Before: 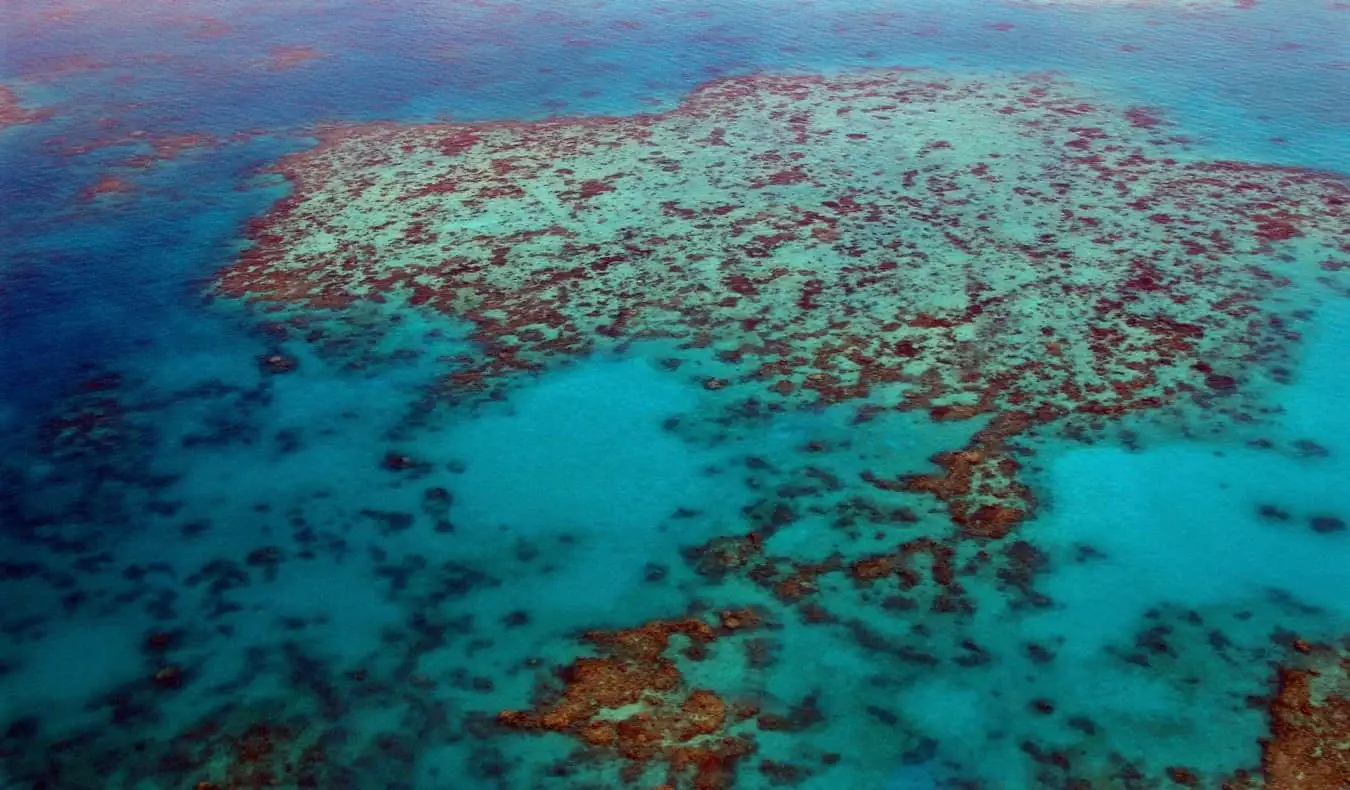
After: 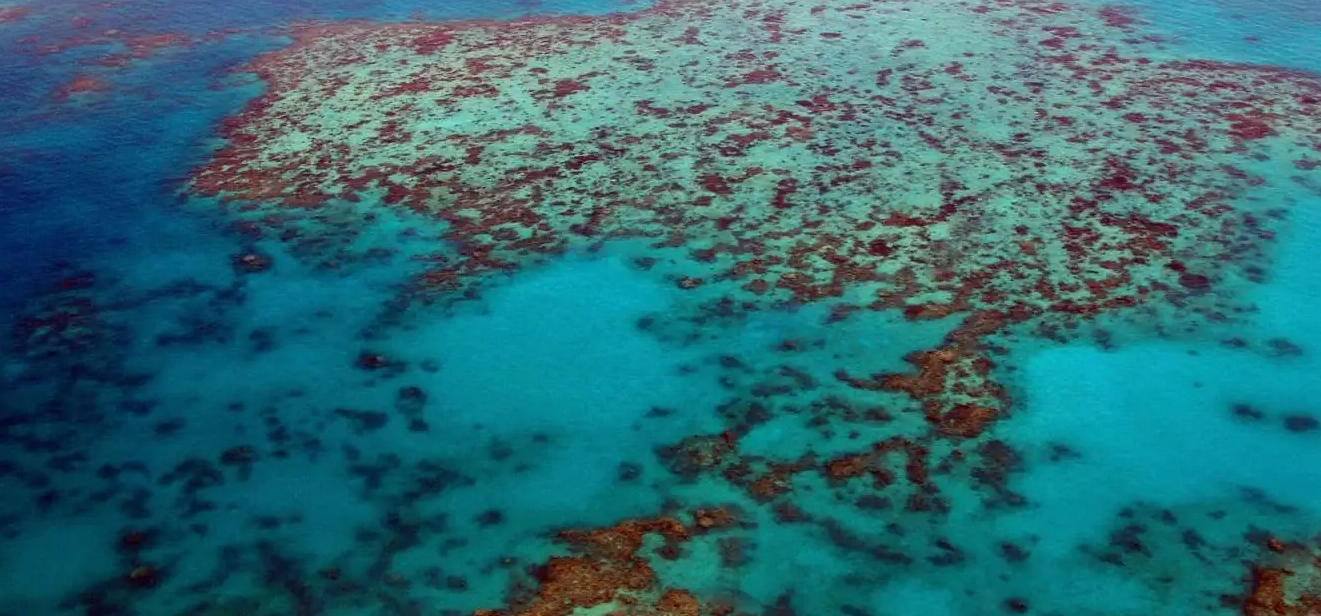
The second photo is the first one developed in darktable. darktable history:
crop and rotate: left 1.946%, top 12.786%, right 0.156%, bottom 9.197%
